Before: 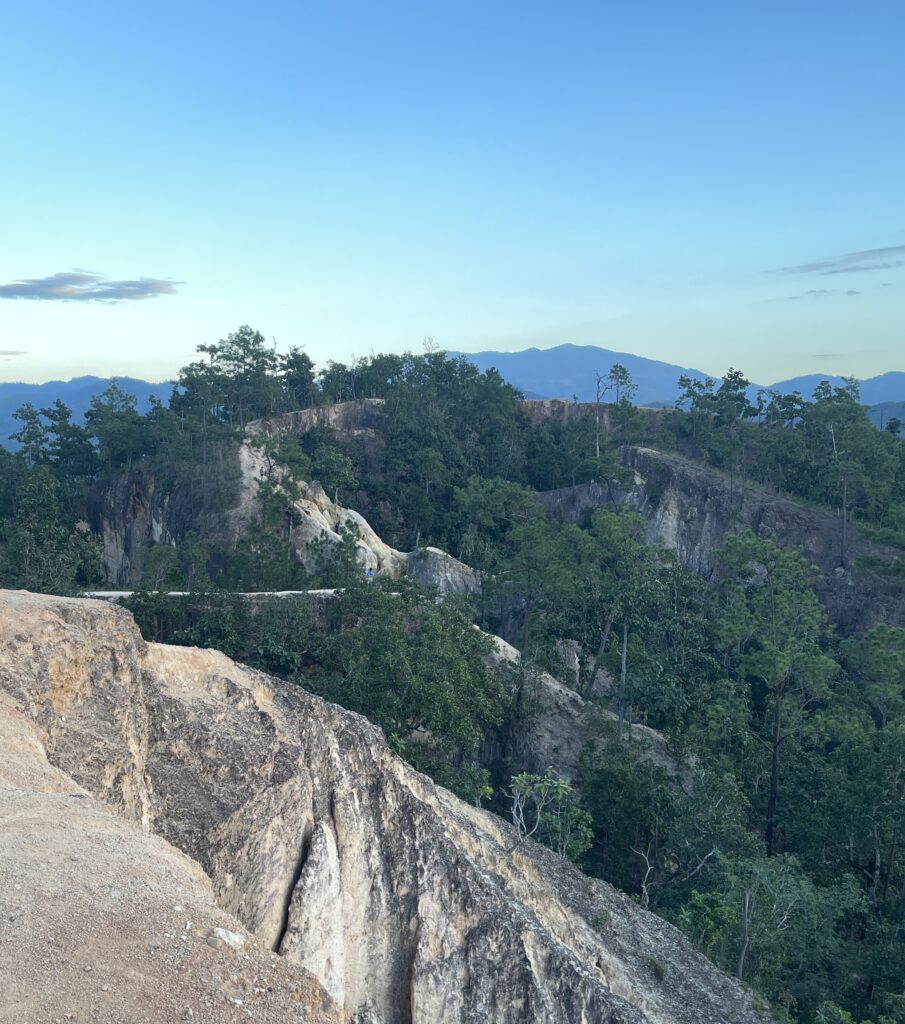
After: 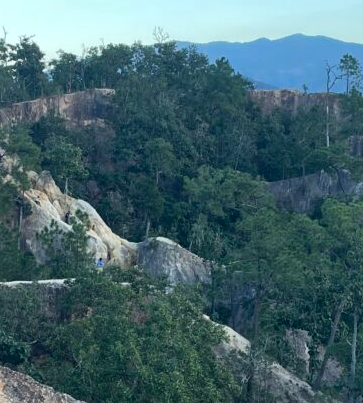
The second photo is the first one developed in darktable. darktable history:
local contrast: mode bilateral grid, contrast 21, coarseness 50, detail 119%, midtone range 0.2
crop: left 29.912%, top 30.326%, right 29.887%, bottom 30.3%
